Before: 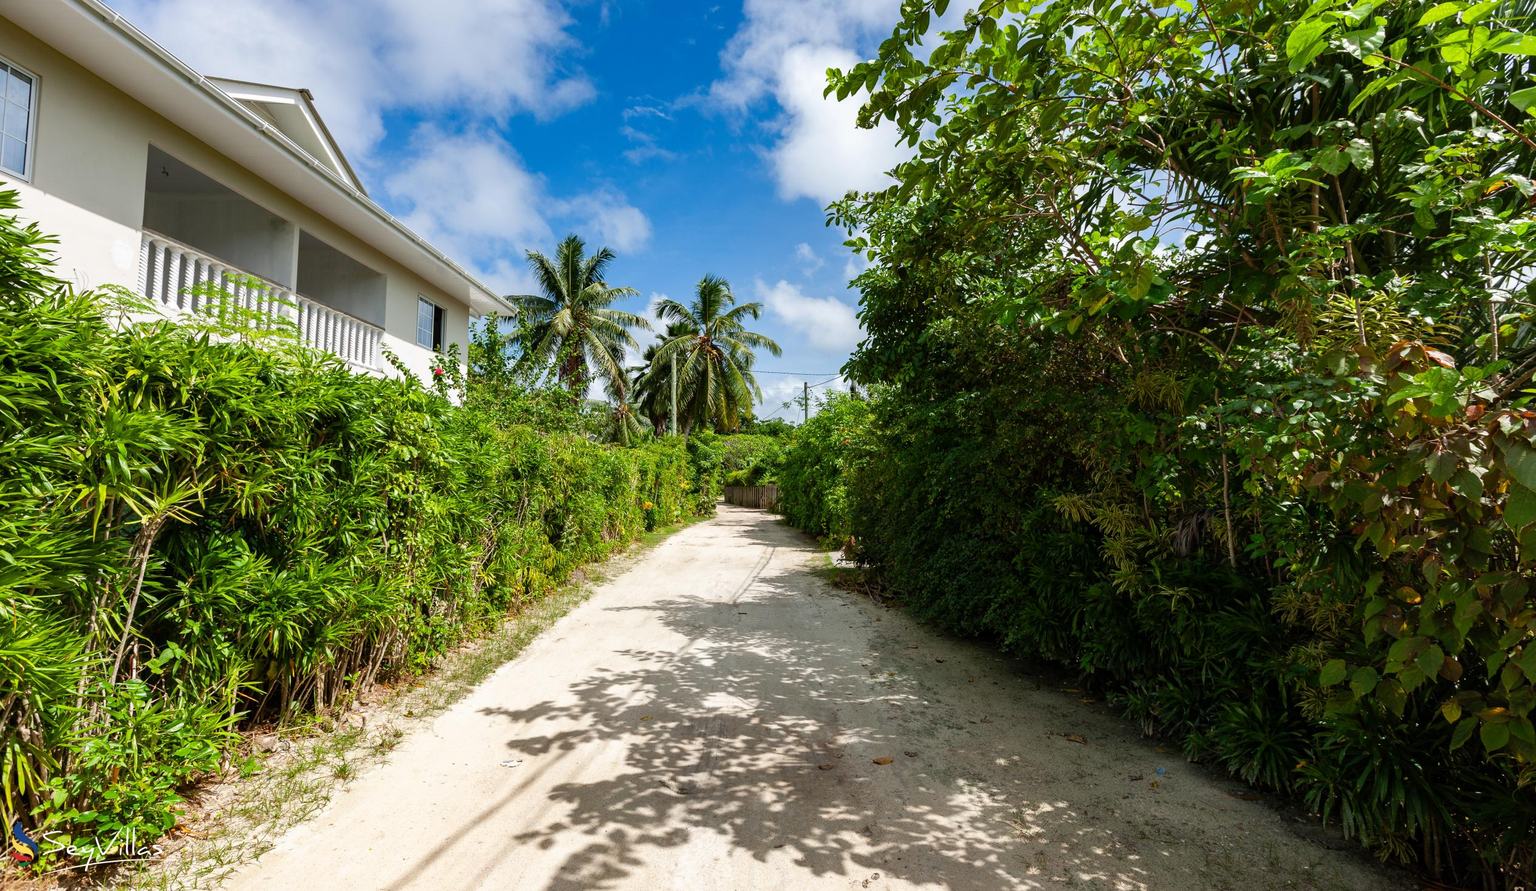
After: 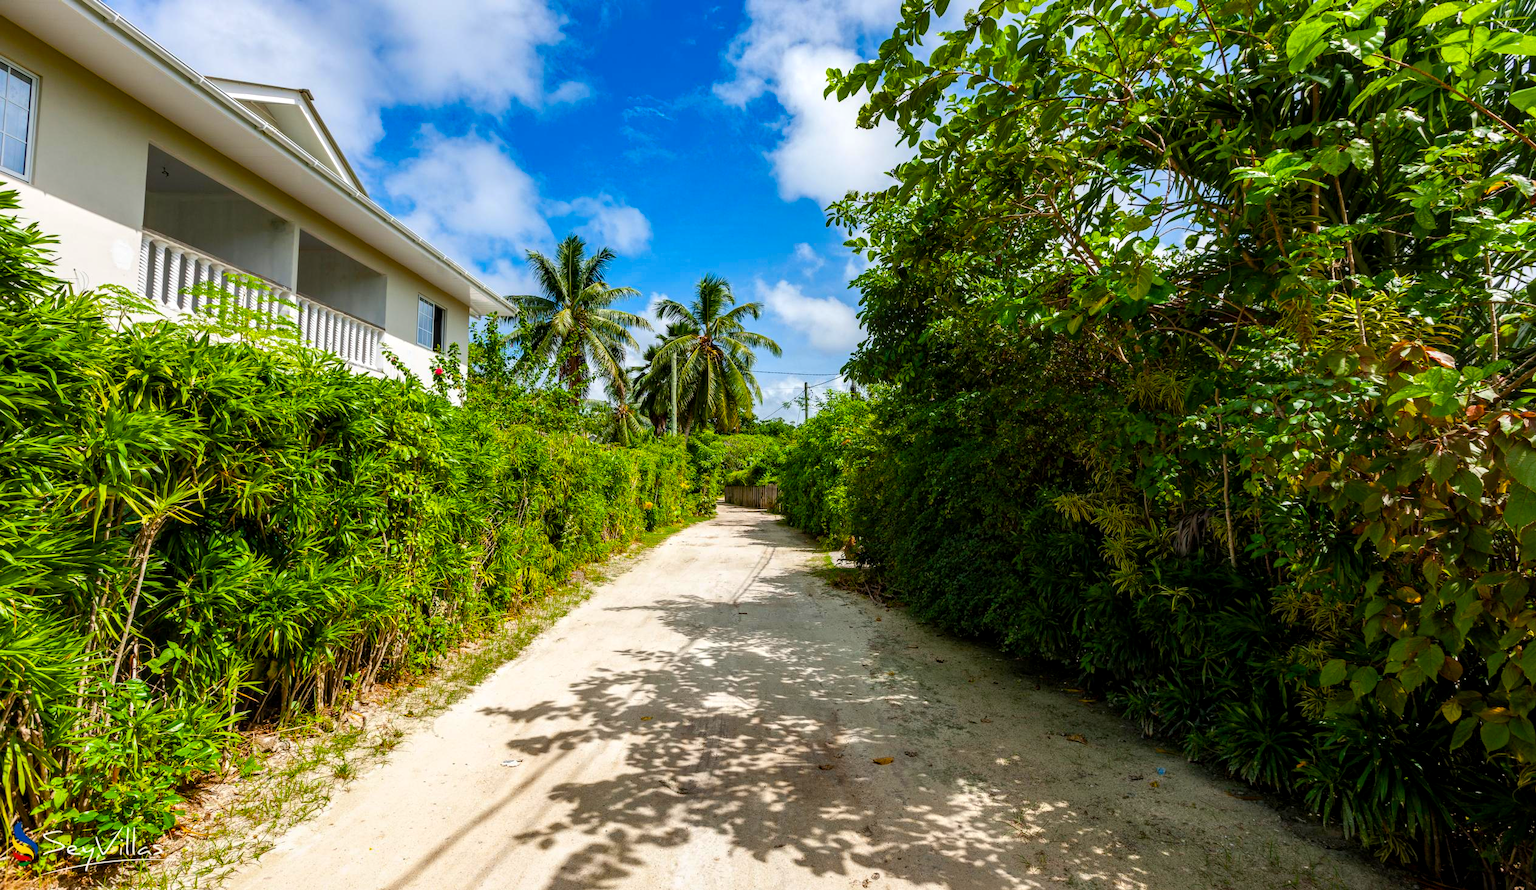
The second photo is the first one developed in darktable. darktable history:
color balance rgb: linear chroma grading › global chroma 15%, perceptual saturation grading › global saturation 30%
white balance: emerald 1
local contrast: on, module defaults
